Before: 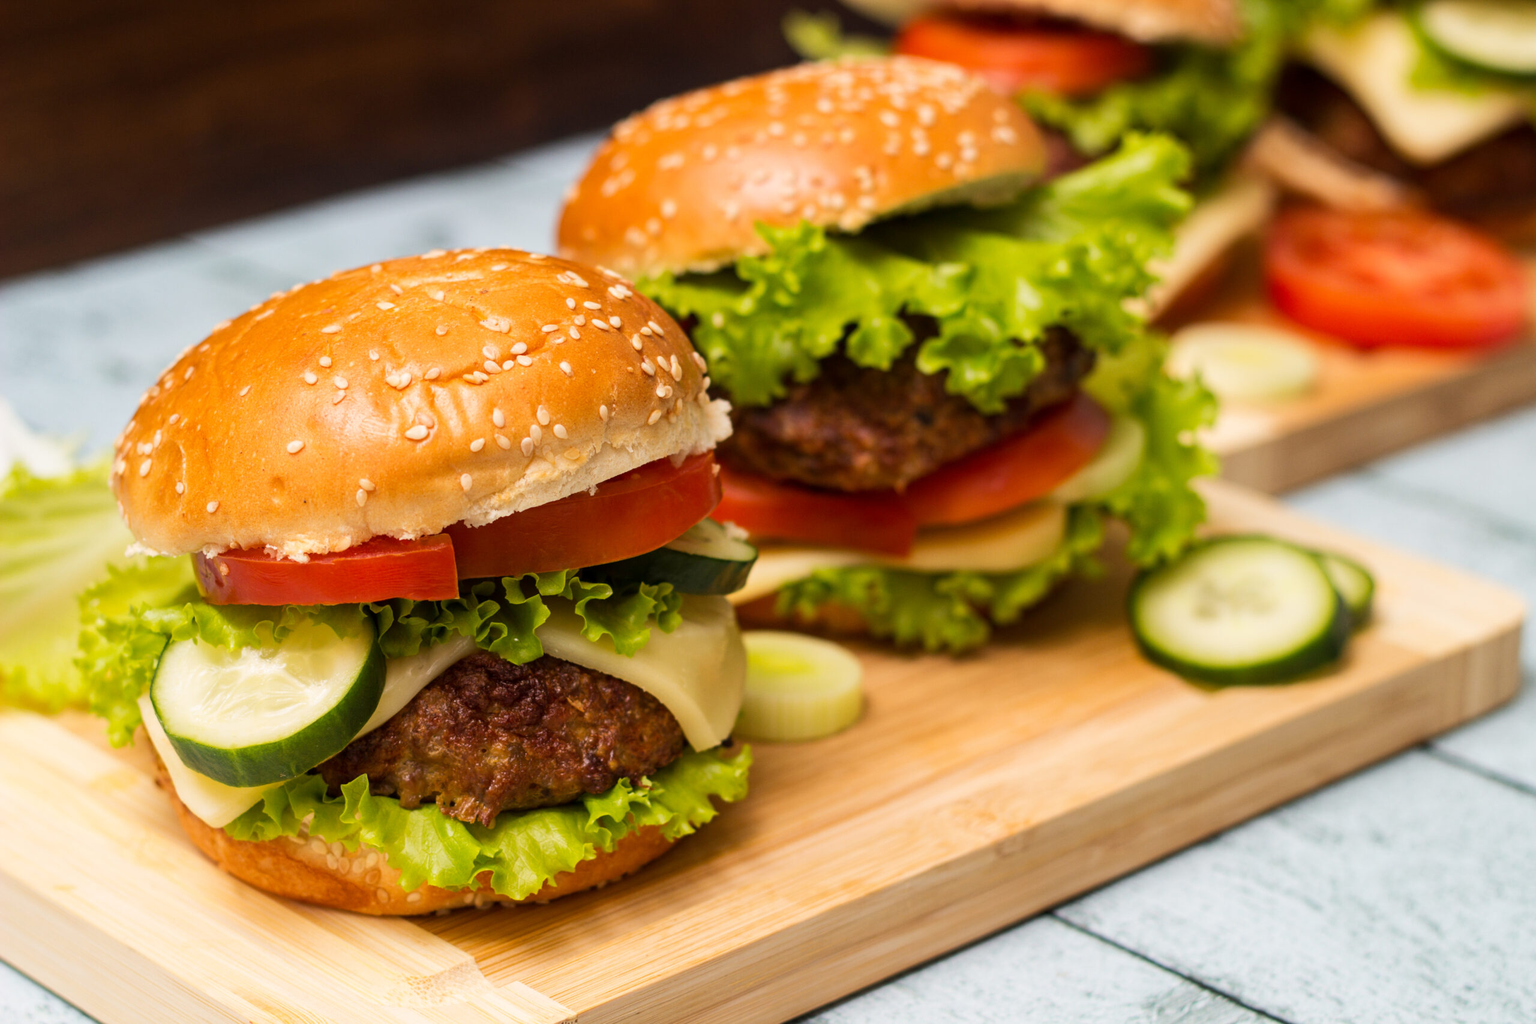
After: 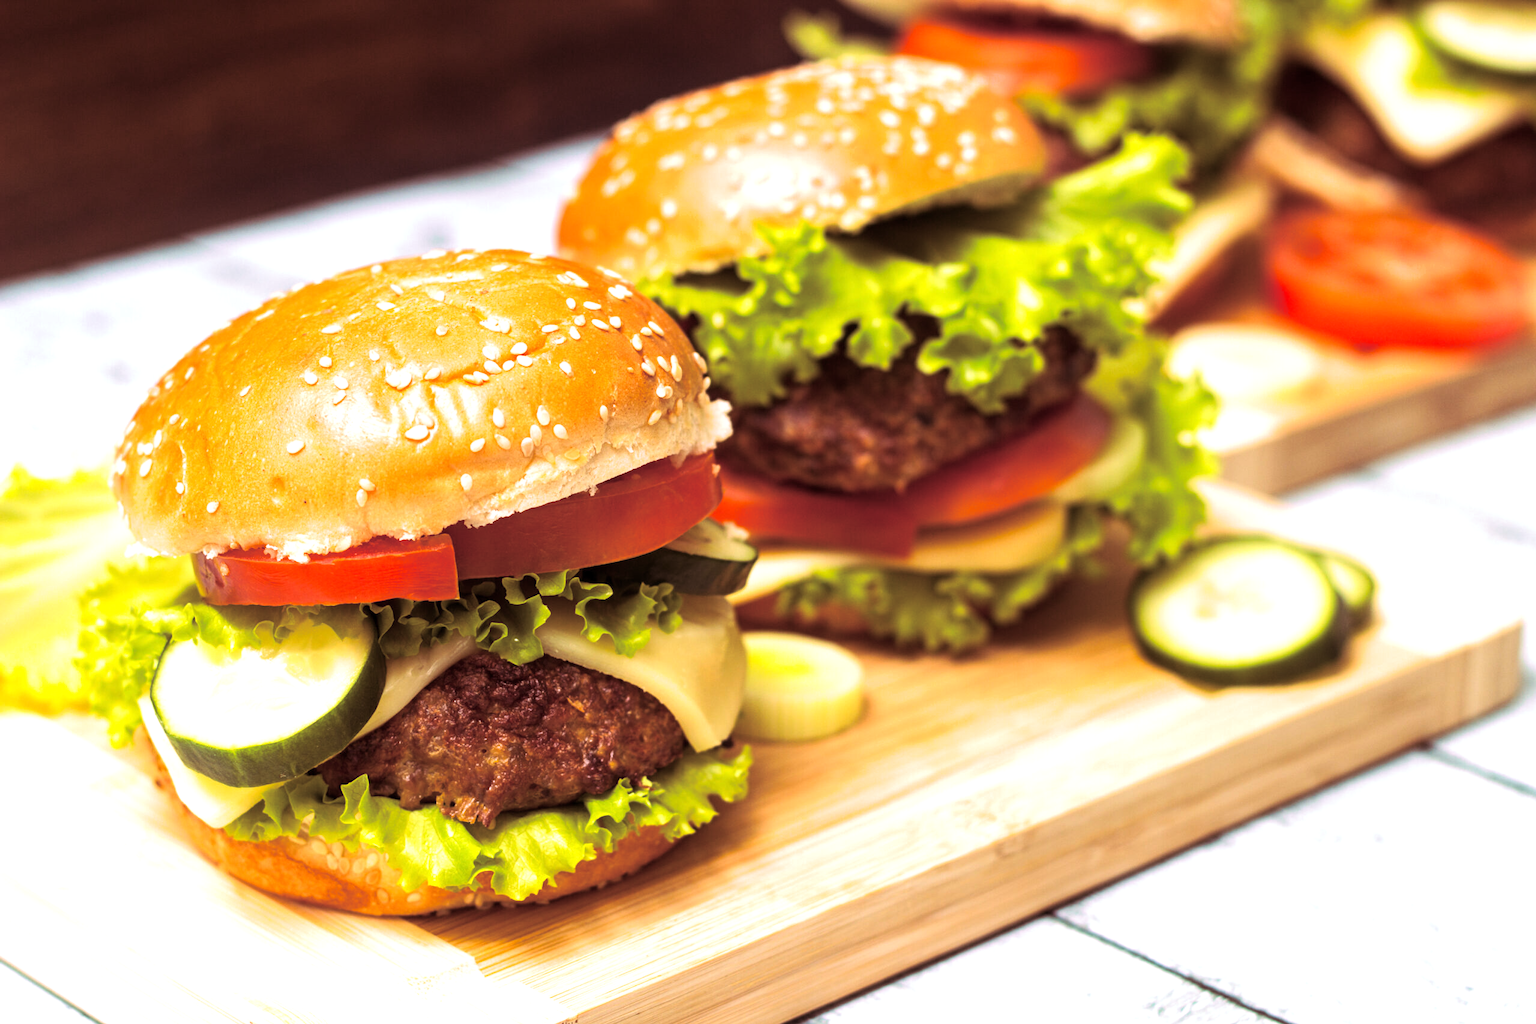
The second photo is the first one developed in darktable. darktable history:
split-toning: highlights › hue 298.8°, highlights › saturation 0.73, compress 41.76%
exposure: exposure 0.766 EV, compensate highlight preservation false
